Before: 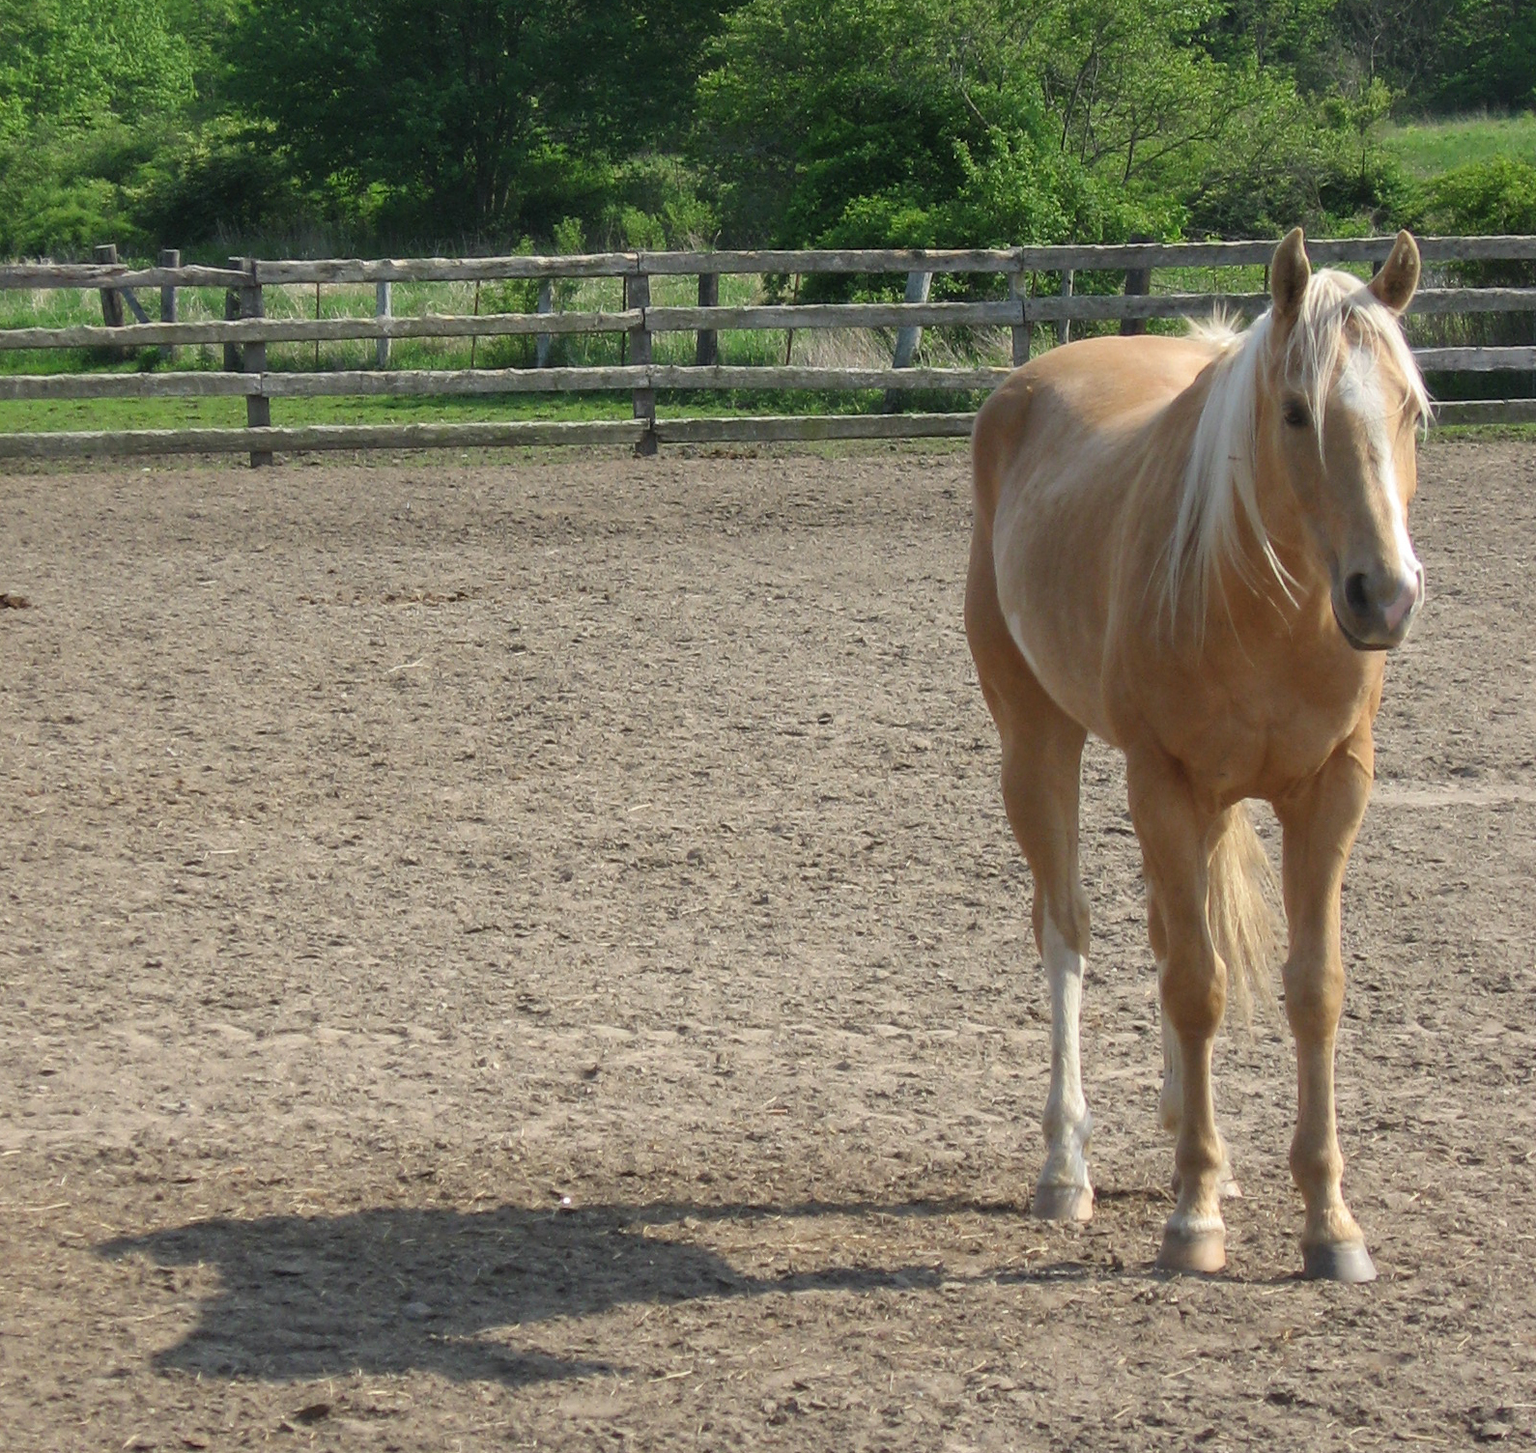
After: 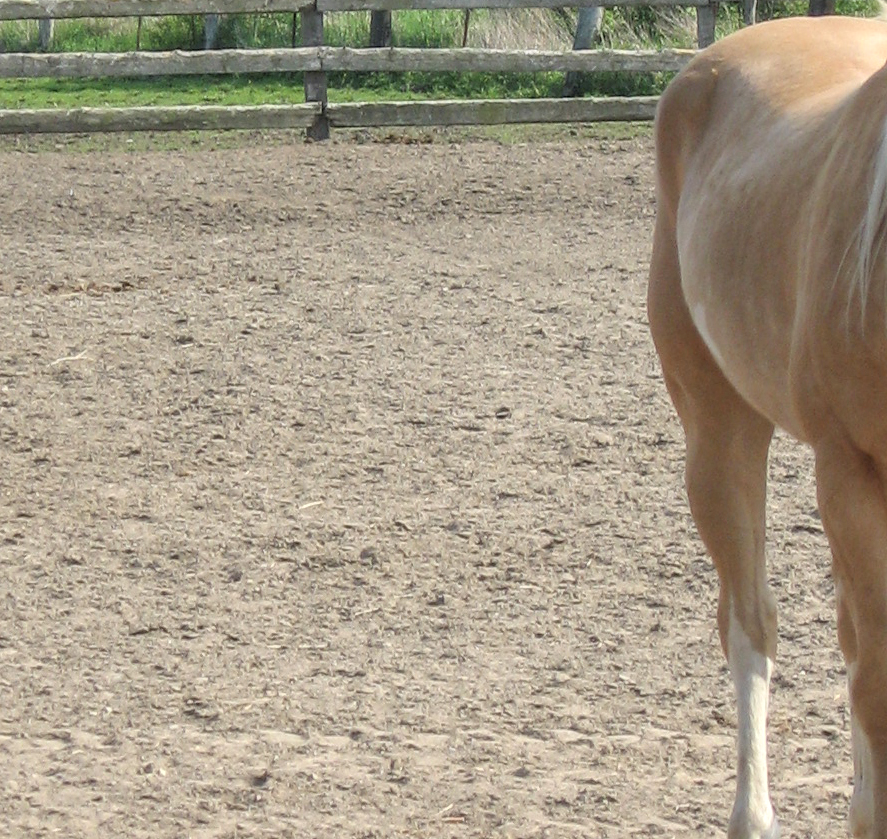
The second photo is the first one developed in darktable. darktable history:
local contrast: on, module defaults
crop and rotate: left 22.13%, top 22.054%, right 22.026%, bottom 22.102%
contrast brightness saturation: brightness 0.15
